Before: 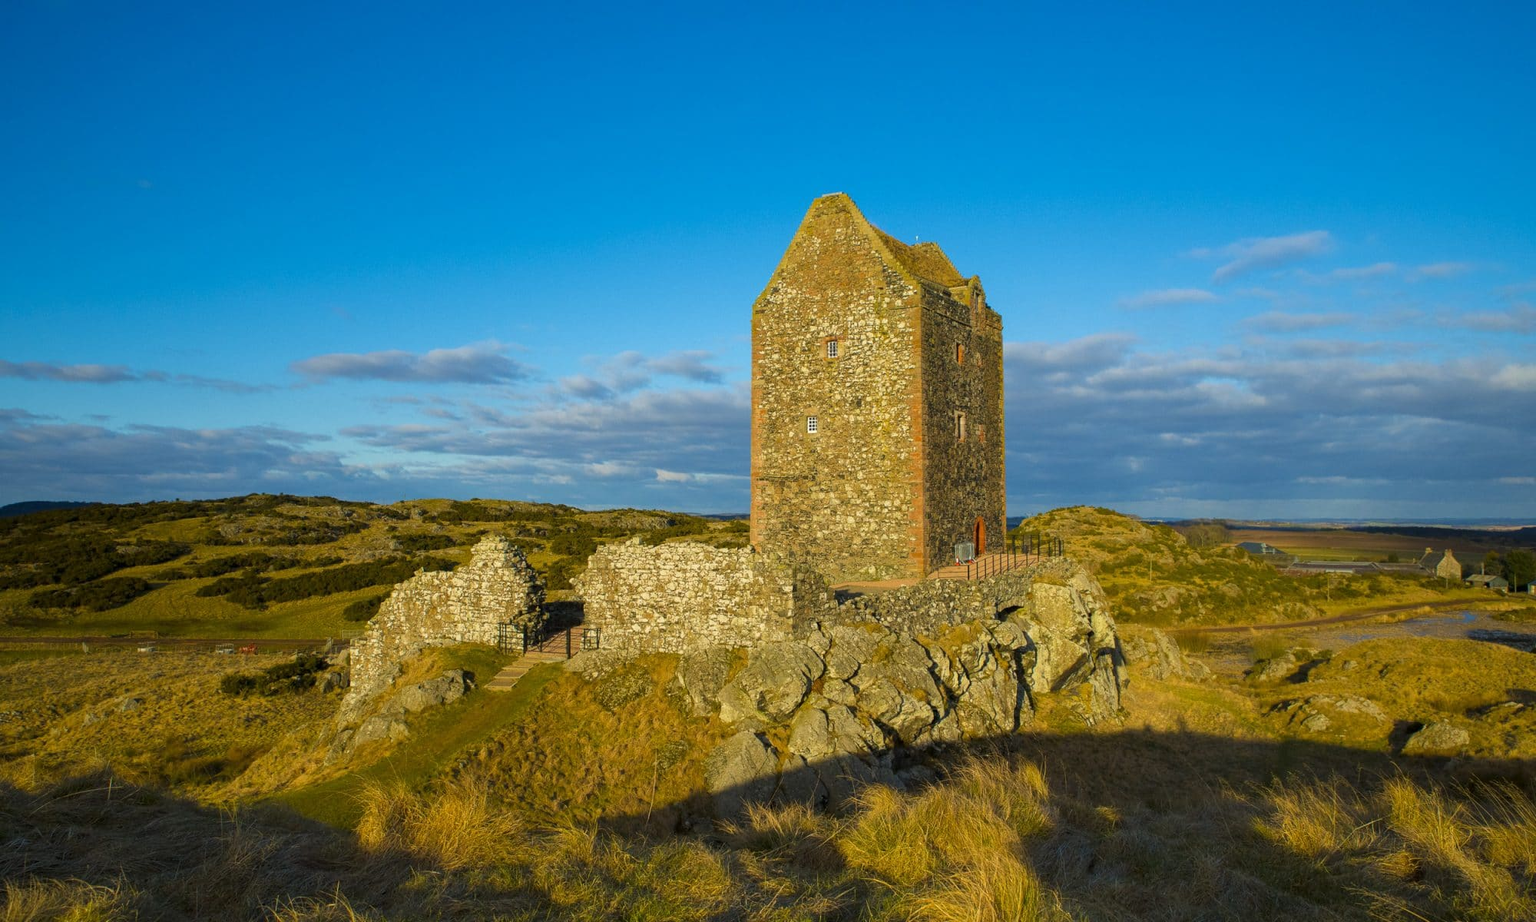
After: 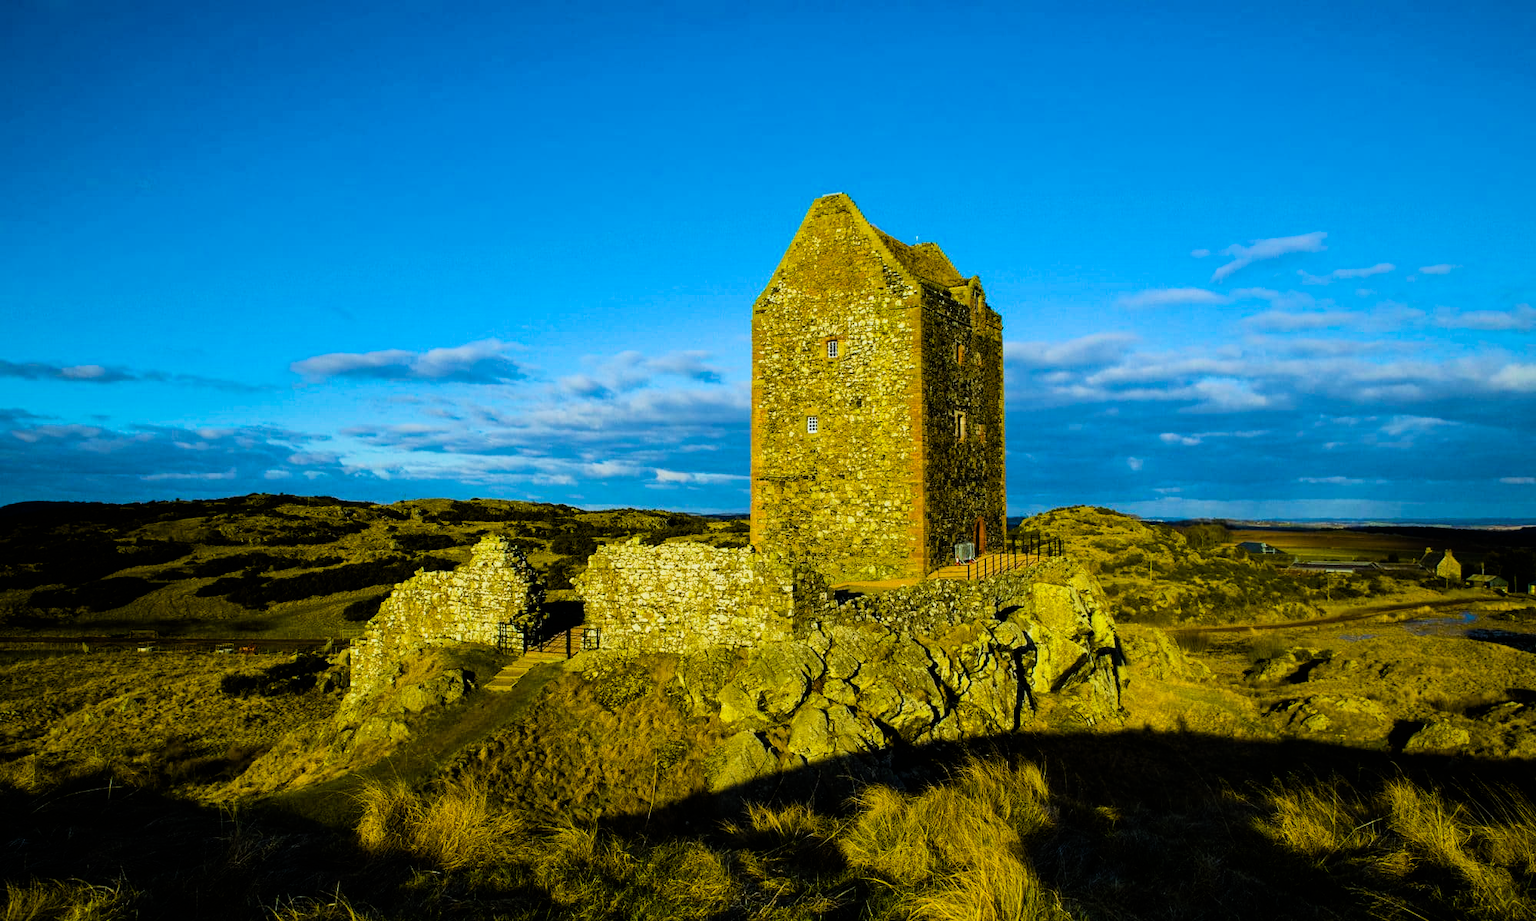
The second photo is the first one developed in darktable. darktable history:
color balance rgb: linear chroma grading › global chroma 9%, perceptual saturation grading › global saturation 36%, perceptual saturation grading › shadows 35%, perceptual brilliance grading › global brilliance 15%, perceptual brilliance grading › shadows -35%, global vibrance 15%
white balance: red 0.925, blue 1.046
filmic rgb: black relative exposure -5 EV, hardness 2.88, contrast 1.4, highlights saturation mix -30%
exposure: black level correction 0.001, compensate highlight preservation false
